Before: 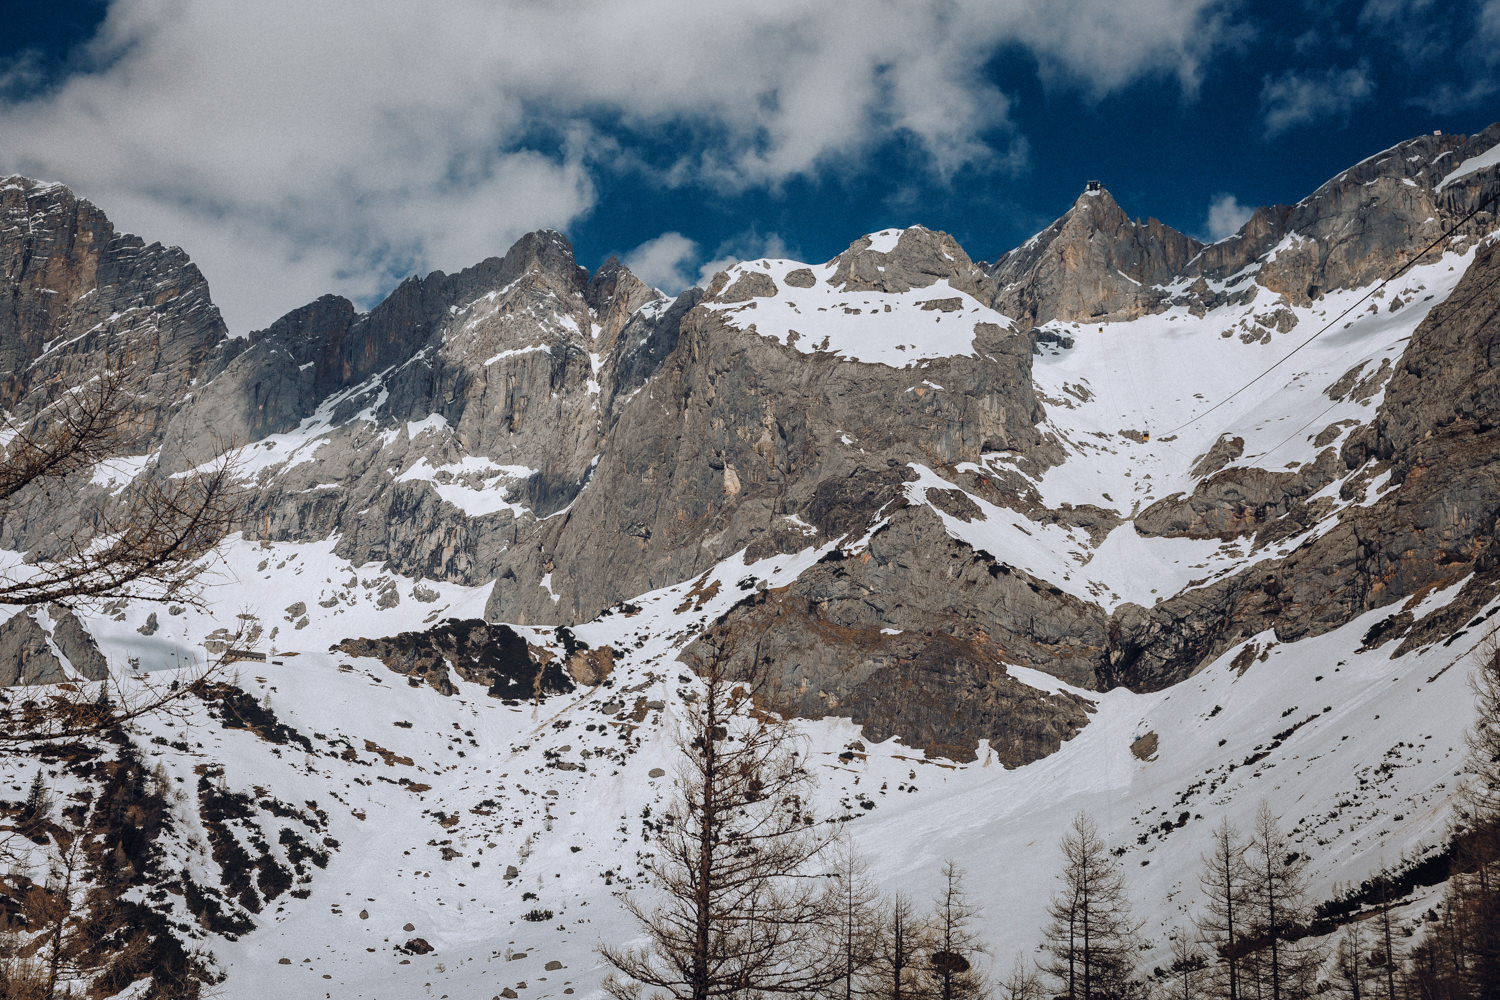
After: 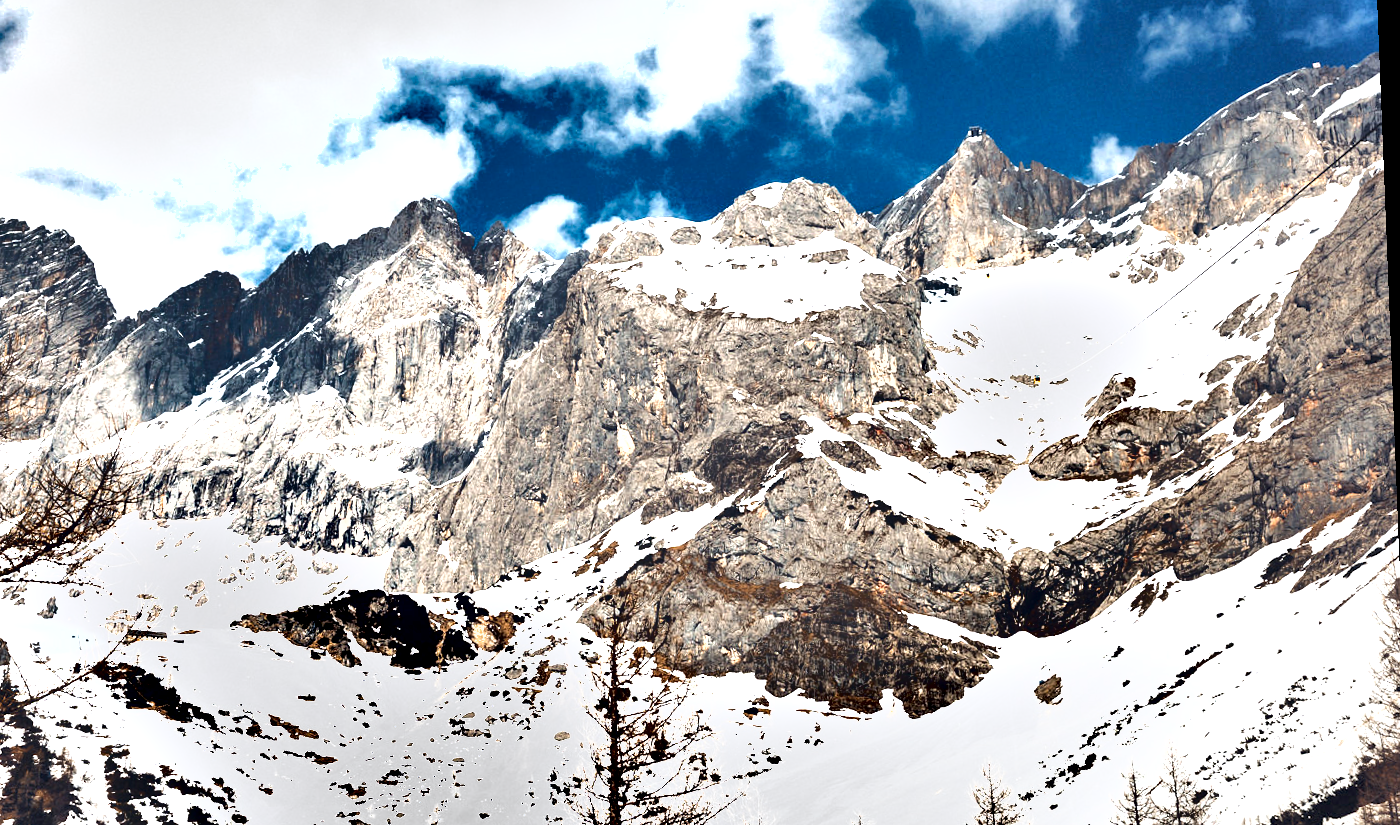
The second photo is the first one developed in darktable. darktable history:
exposure: exposure 2 EV, compensate highlight preservation false
crop: left 8.155%, top 6.611%, bottom 15.385%
shadows and highlights: soften with gaussian
rotate and perspective: rotation -2.29°, automatic cropping off
